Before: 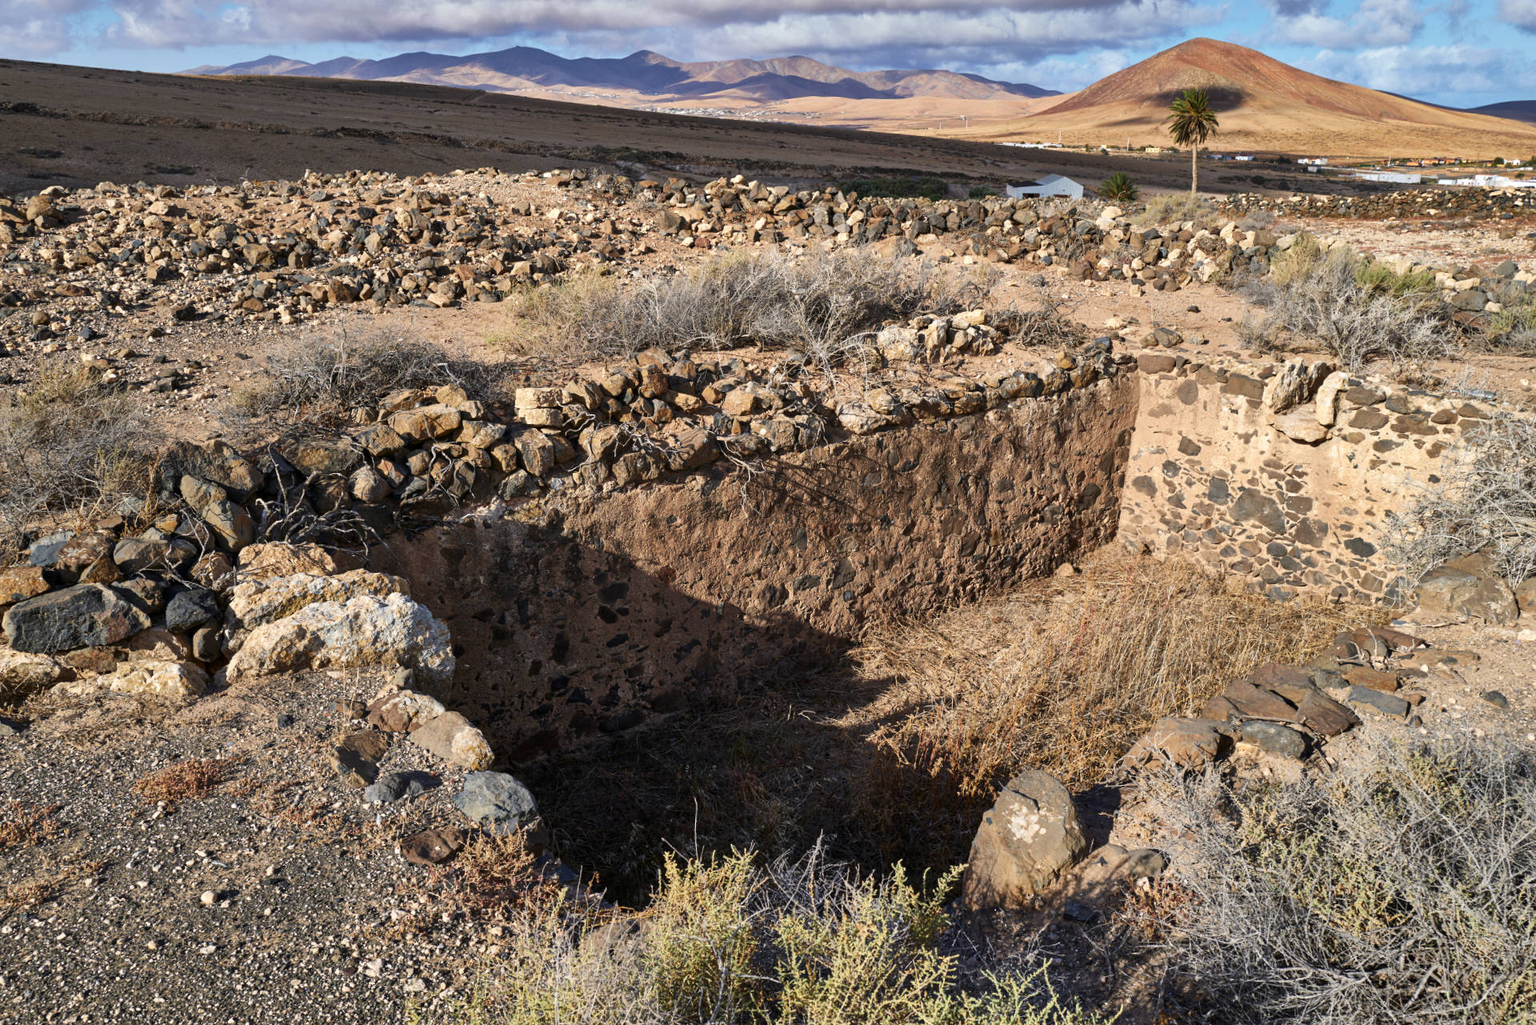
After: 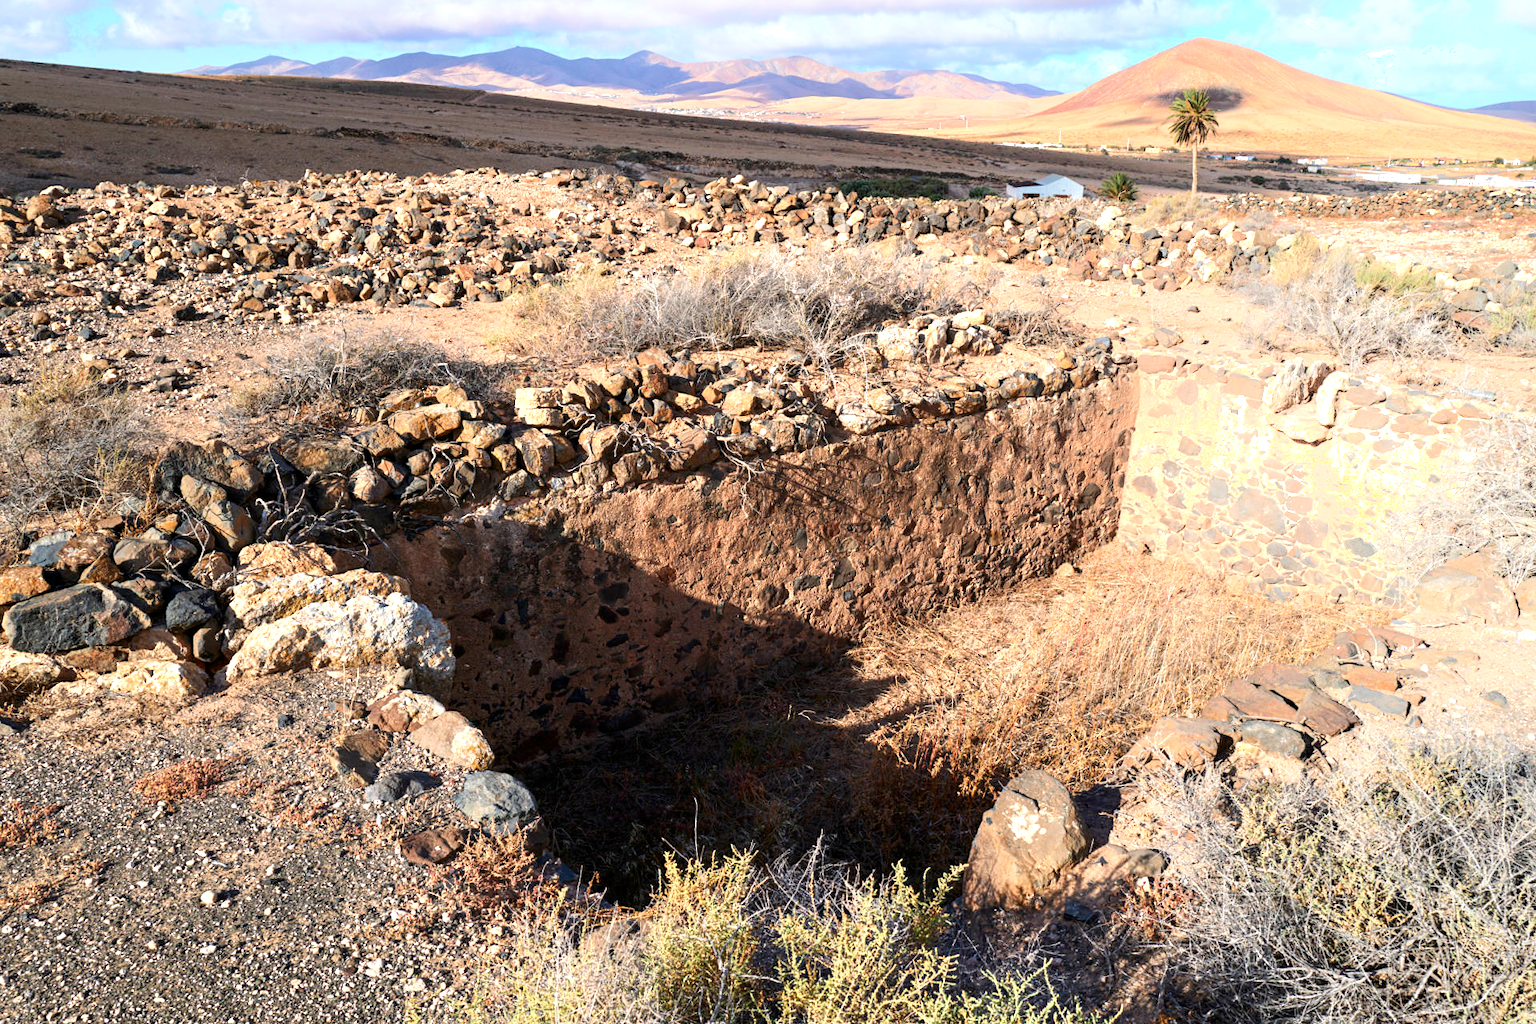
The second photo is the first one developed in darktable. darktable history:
exposure: exposure 0.64 EV, compensate exposure bias true, compensate highlight preservation false
shadows and highlights: shadows -52.98, highlights 87.47, soften with gaussian
